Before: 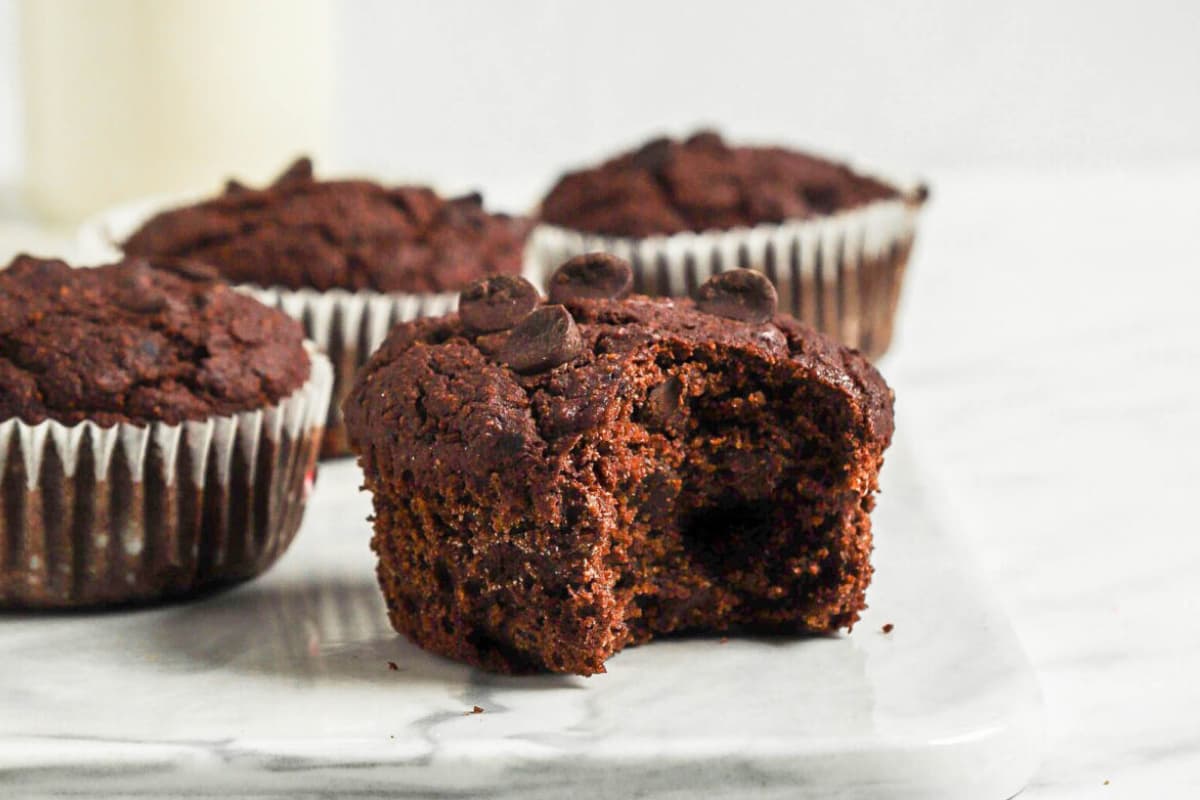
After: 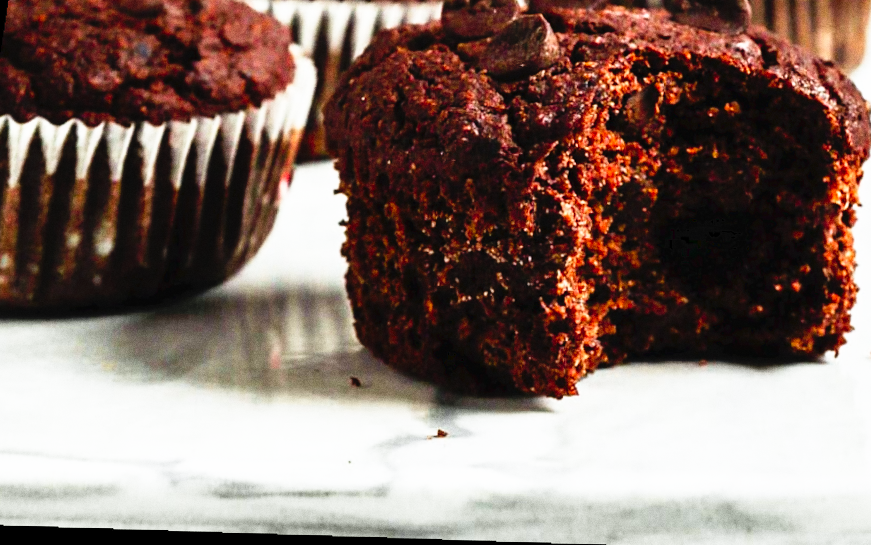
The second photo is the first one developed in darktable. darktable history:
tone curve: curves: ch0 [(0, 0) (0.003, 0.03) (0.011, 0.022) (0.025, 0.018) (0.044, 0.031) (0.069, 0.035) (0.1, 0.04) (0.136, 0.046) (0.177, 0.063) (0.224, 0.087) (0.277, 0.15) (0.335, 0.252) (0.399, 0.354) (0.468, 0.475) (0.543, 0.602) (0.623, 0.73) (0.709, 0.856) (0.801, 0.945) (0.898, 0.987) (1, 1)], preserve colors none
grain: on, module defaults
white balance: red 0.986, blue 1.01
crop and rotate: angle -0.82°, left 3.85%, top 31.828%, right 27.992%
rotate and perspective: rotation 0.128°, lens shift (vertical) -0.181, lens shift (horizontal) -0.044, shear 0.001, automatic cropping off
